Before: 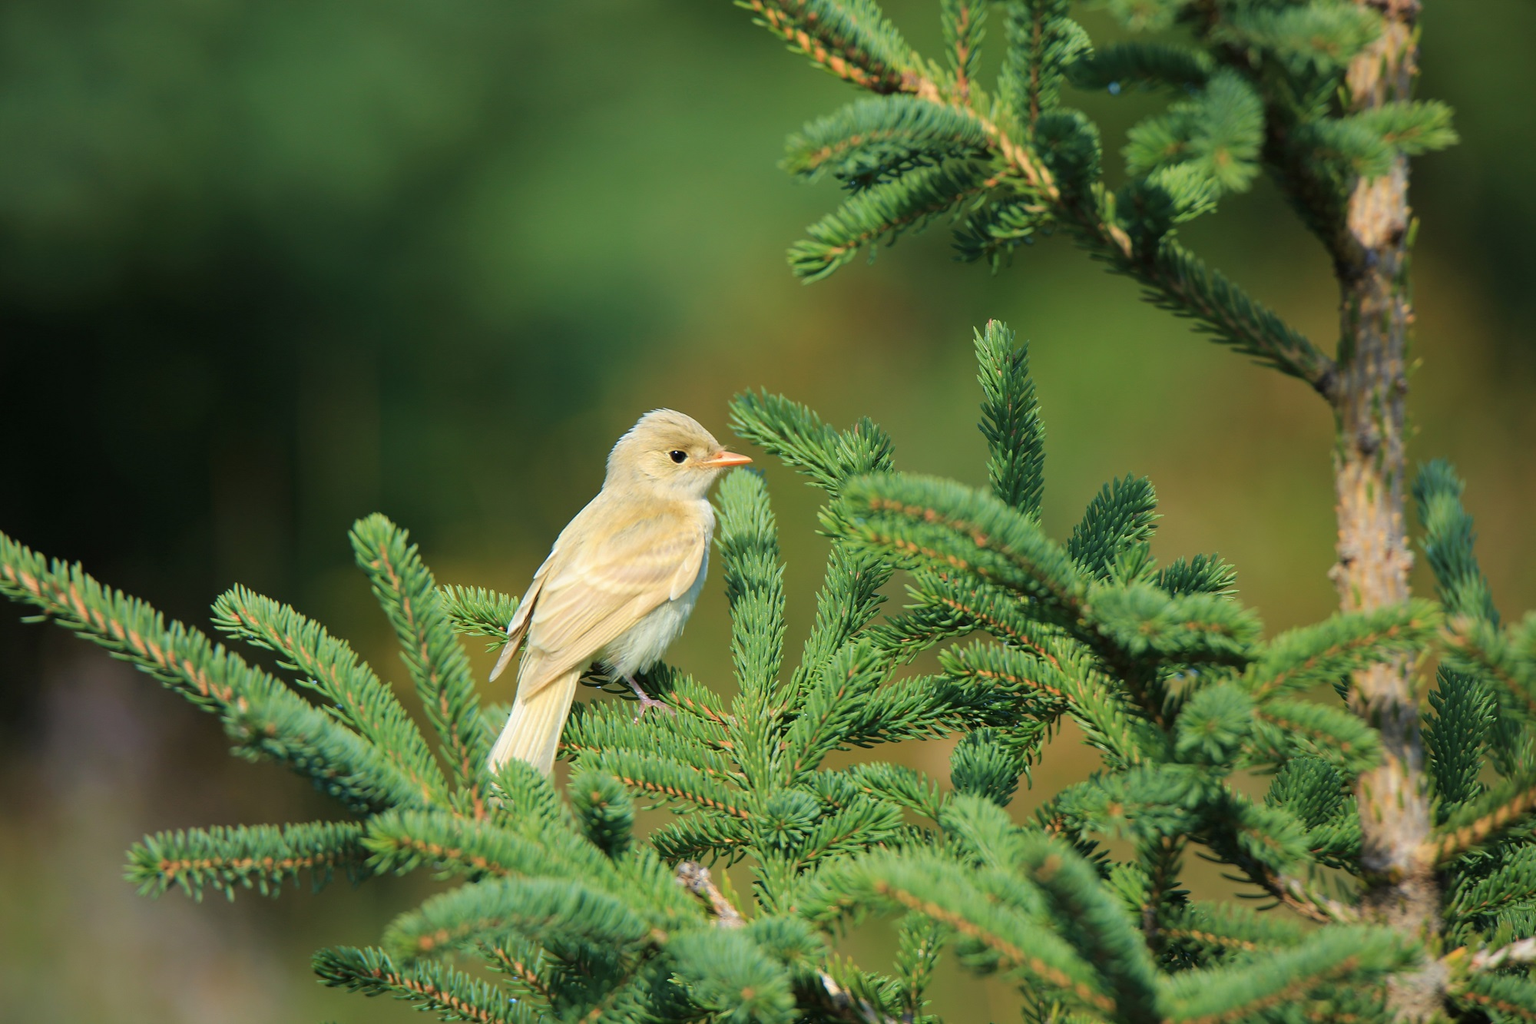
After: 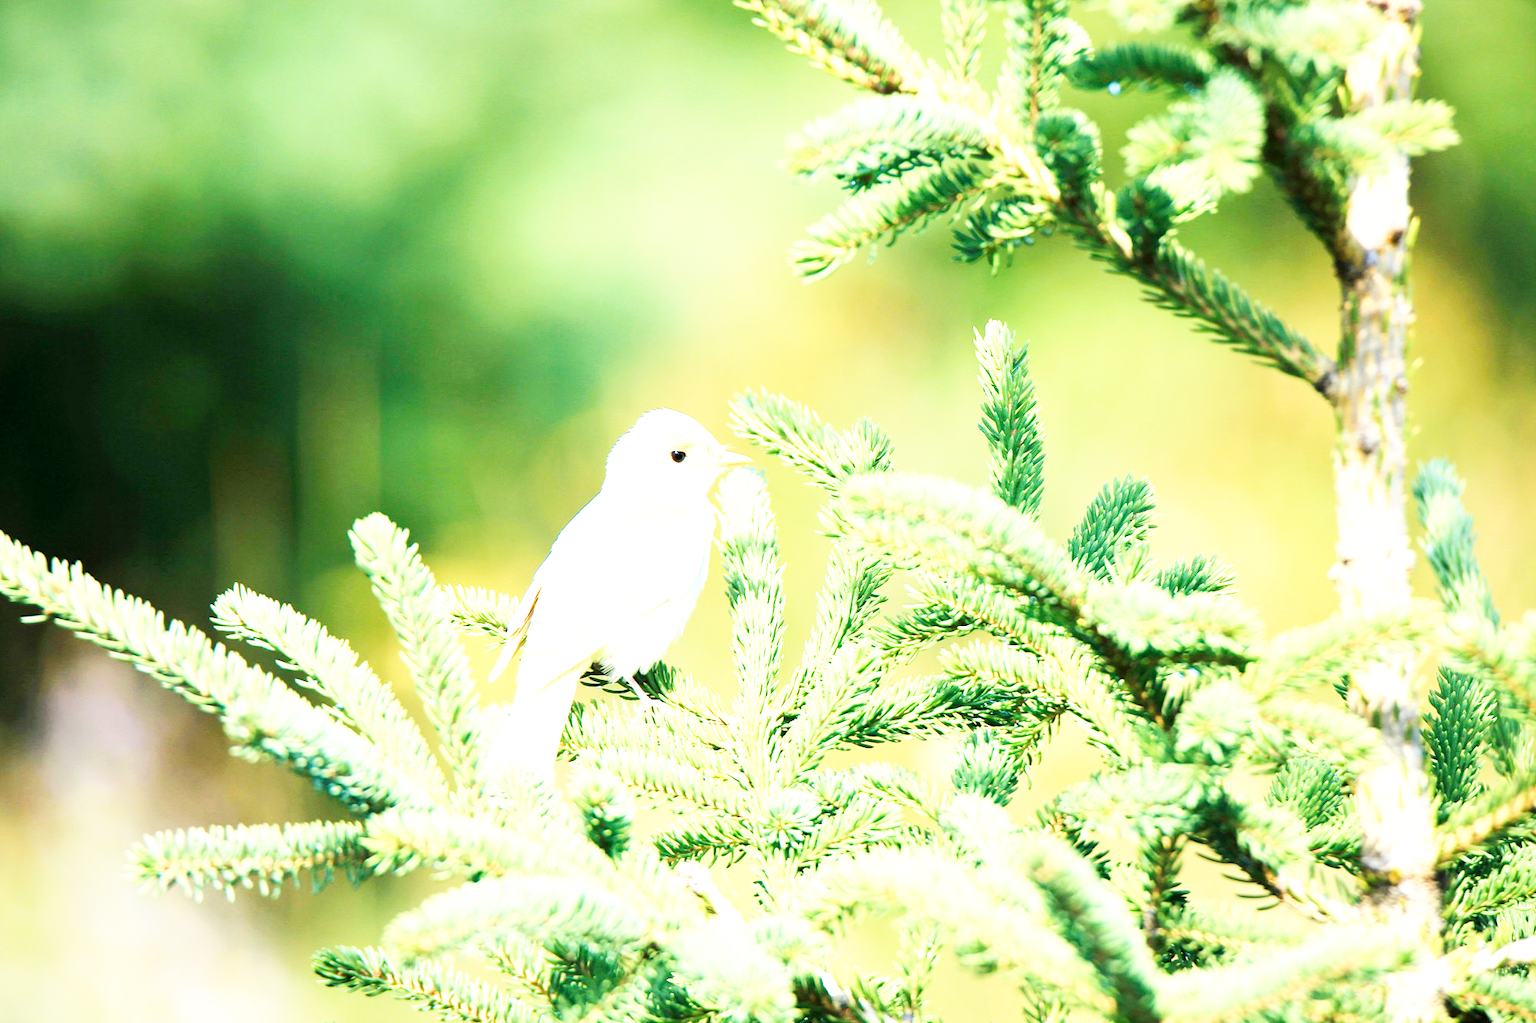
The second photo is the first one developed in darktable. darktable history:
exposure: black level correction 0.001, exposure 1.838 EV, compensate highlight preservation false
base curve: curves: ch0 [(0, 0) (0.007, 0.004) (0.027, 0.03) (0.046, 0.07) (0.207, 0.54) (0.442, 0.872) (0.673, 0.972) (1, 1)], preserve colors none
